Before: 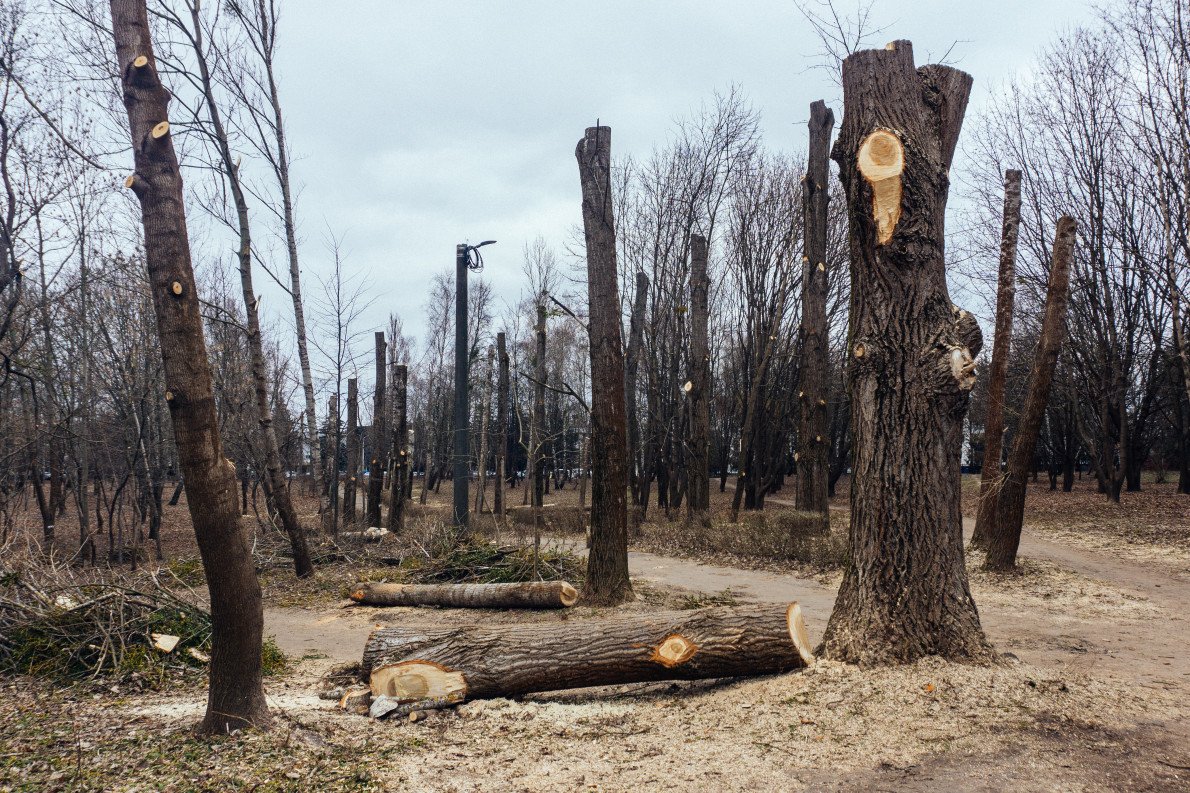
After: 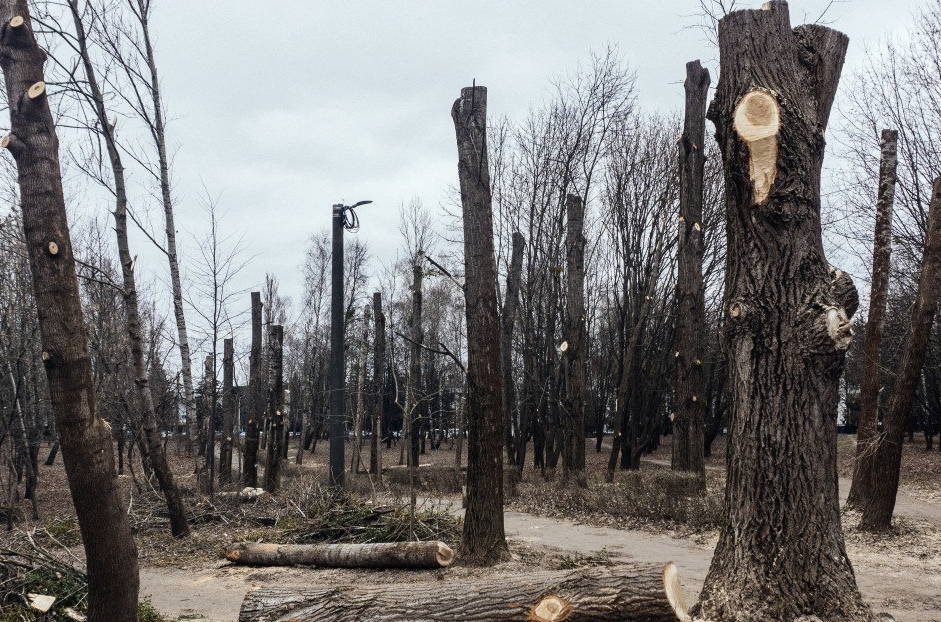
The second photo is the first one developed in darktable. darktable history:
crop and rotate: left 10.451%, top 5.078%, right 10.437%, bottom 16.426%
contrast brightness saturation: contrast 0.104, saturation -0.362
